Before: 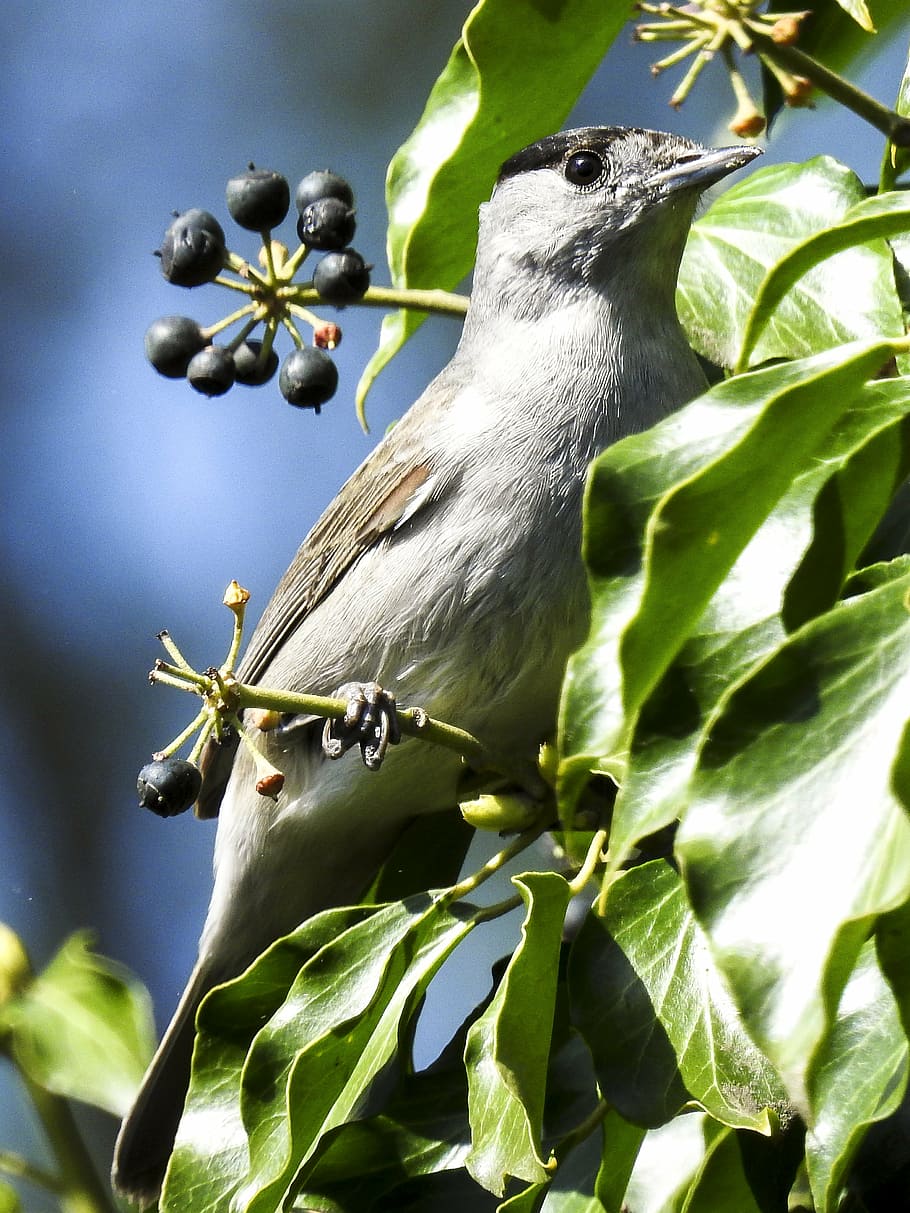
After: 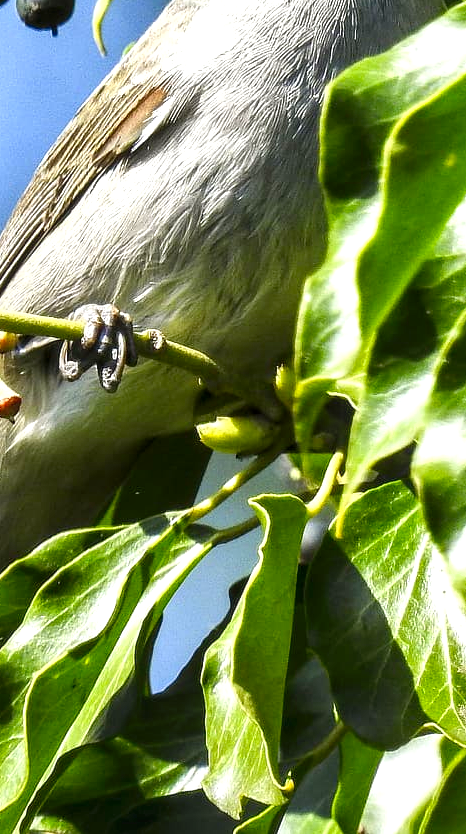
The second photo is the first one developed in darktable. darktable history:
crop and rotate: left 28.966%, top 31.167%, right 19.802%
levels: black 0.047%, levels [0, 0.435, 0.917]
local contrast: on, module defaults
shadows and highlights: low approximation 0.01, soften with gaussian
contrast brightness saturation: contrast 0.076, saturation 0.203
